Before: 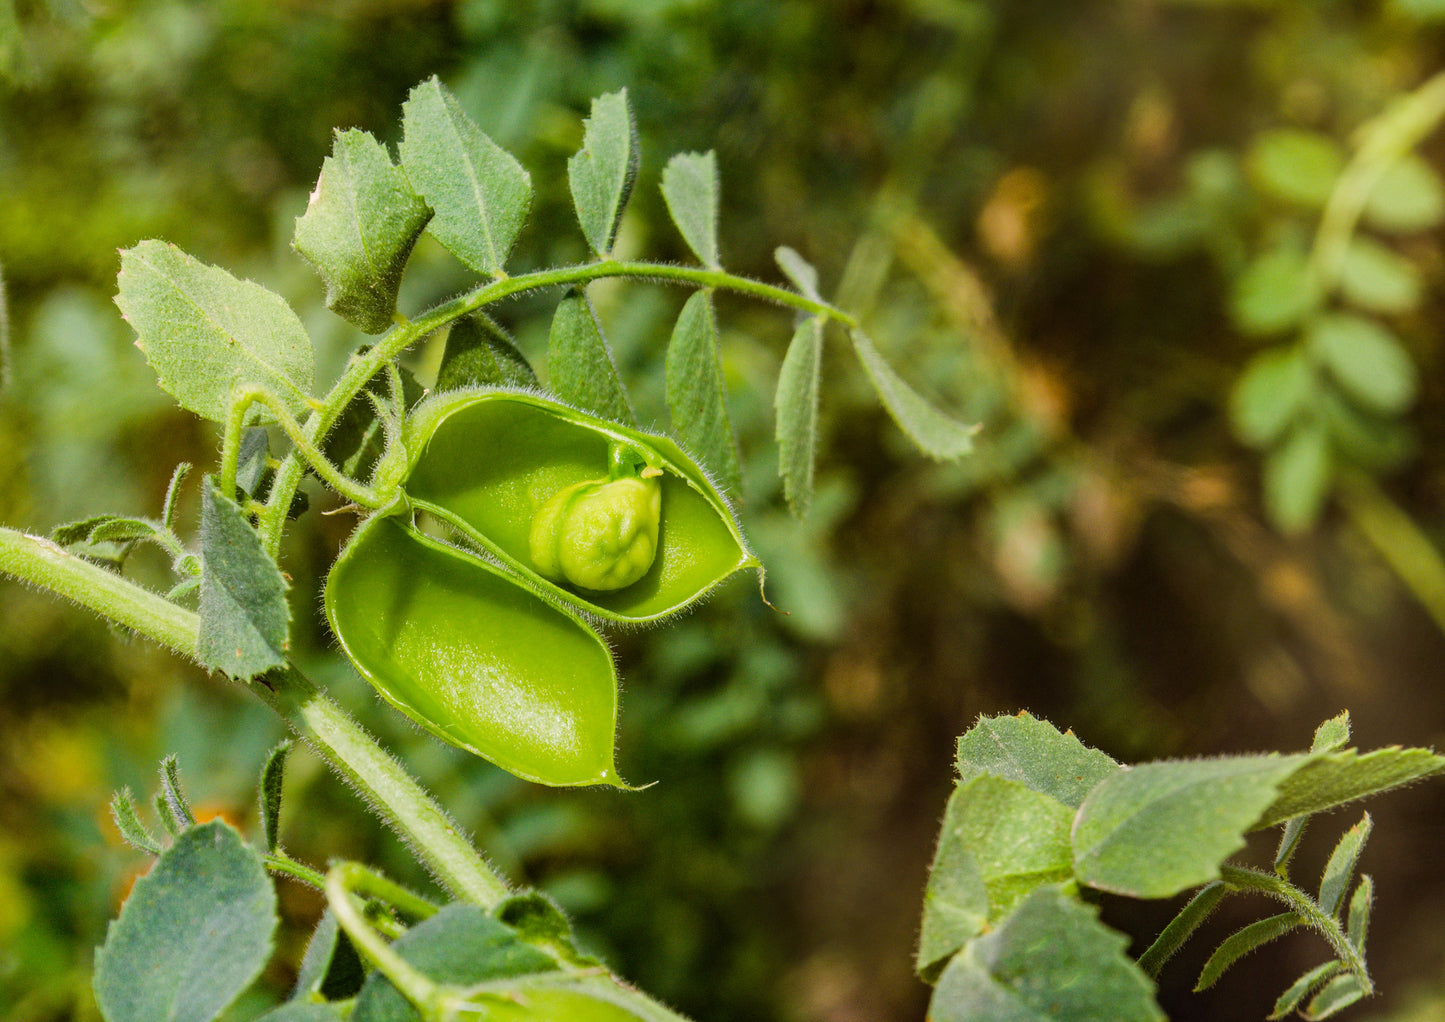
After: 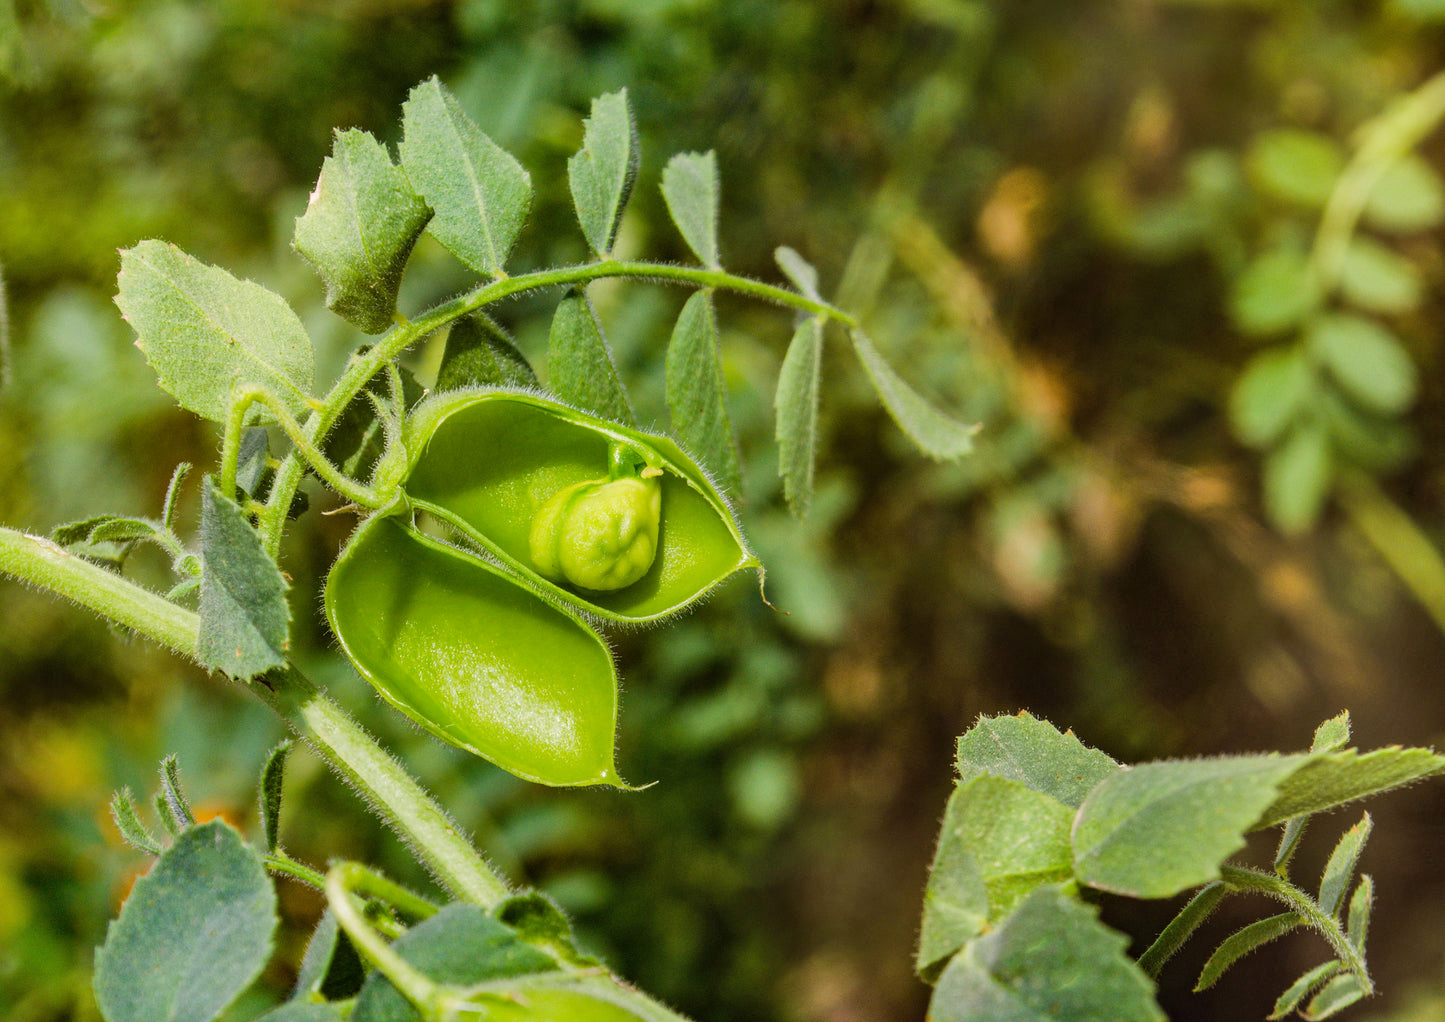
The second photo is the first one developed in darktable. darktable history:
shadows and highlights: shadows 49, highlights -41, soften with gaussian
tone equalizer: on, module defaults
